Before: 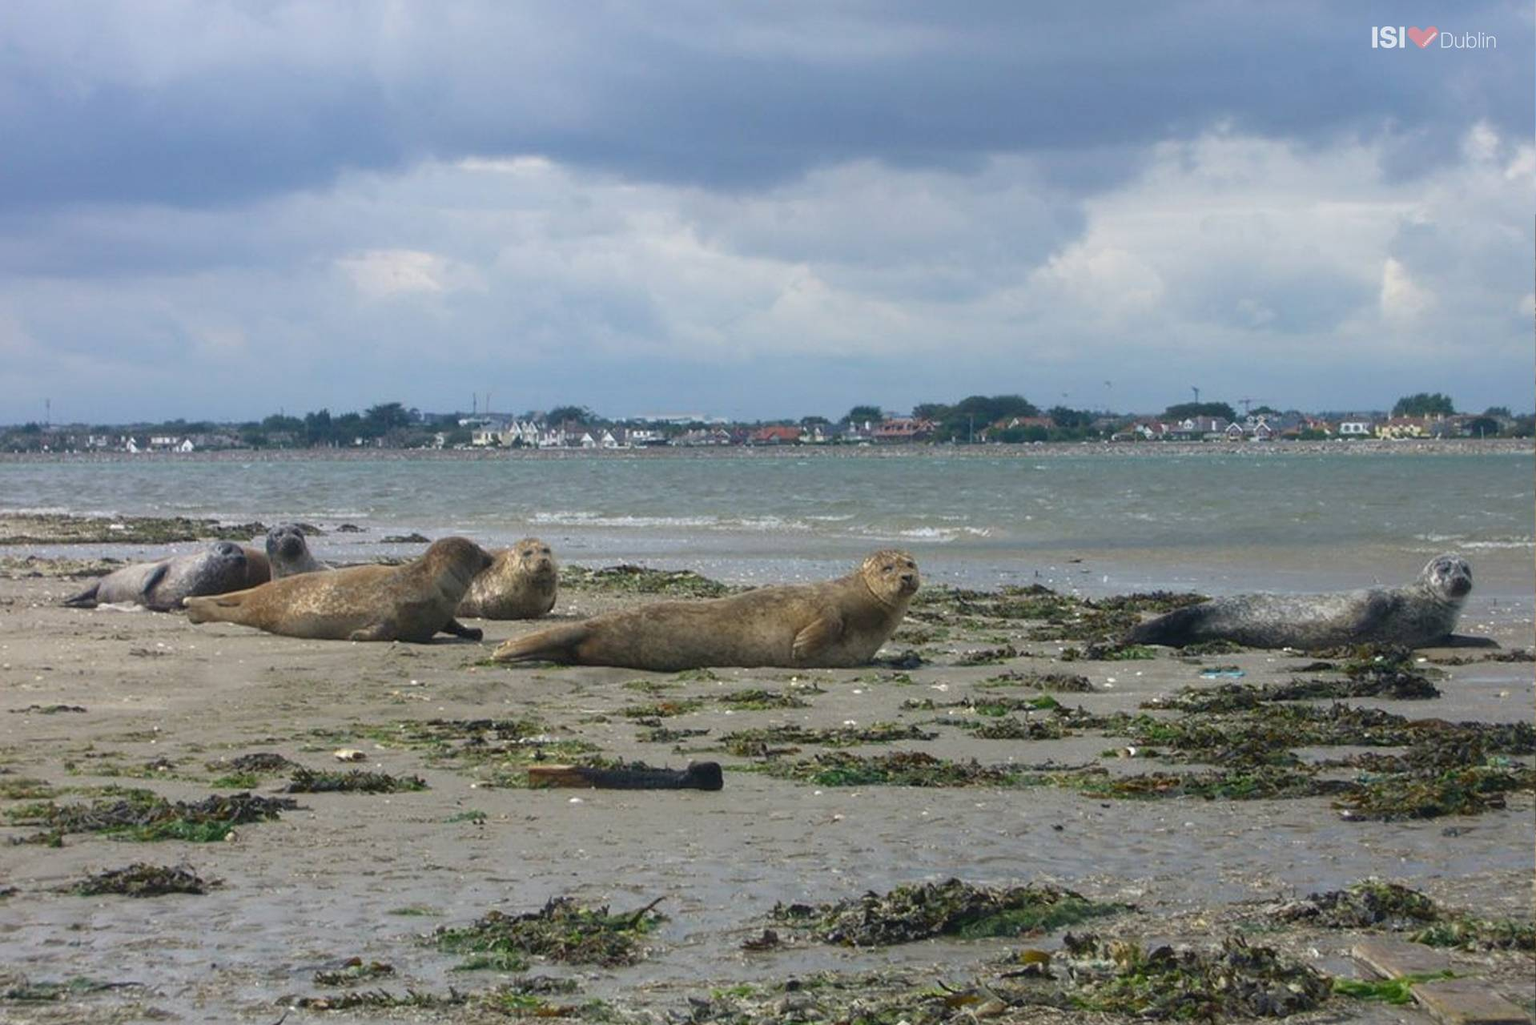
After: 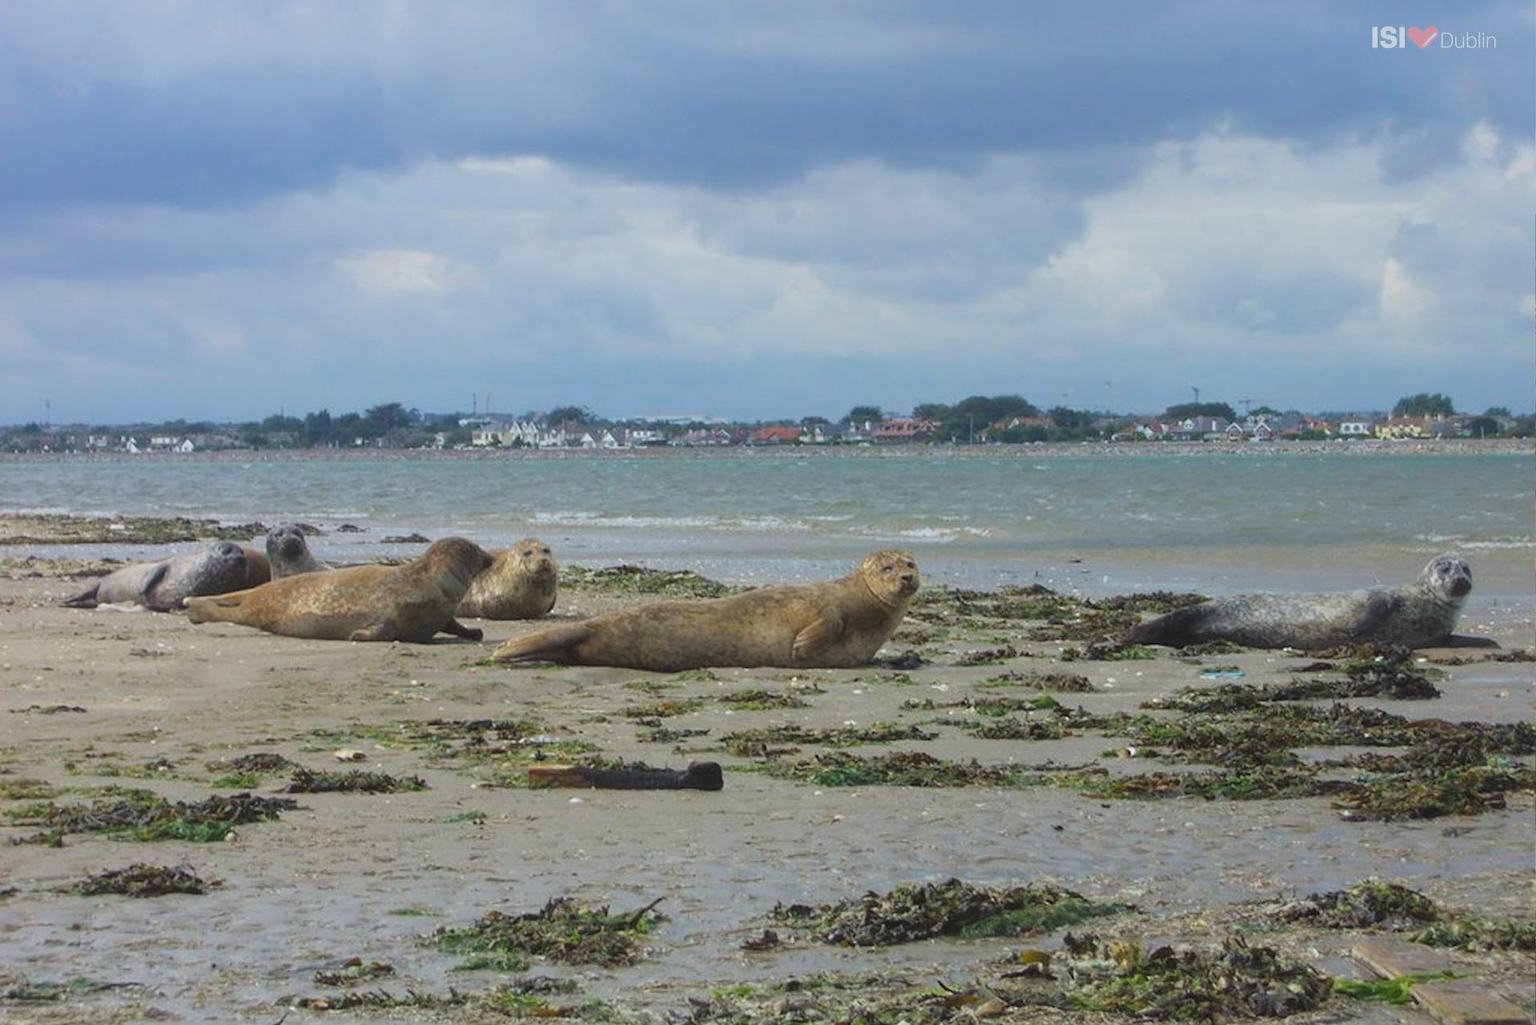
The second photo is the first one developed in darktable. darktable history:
color correction: highlights a* -2.72, highlights b* -2.33, shadows a* 2.42, shadows b* 2.64
shadows and highlights: shadows 25.41, highlights -25.09
exposure: black level correction -0.001, exposure 0.079 EV, compensate highlight preservation false
filmic rgb: black relative exposure -7.74 EV, white relative exposure 4.45 EV, target black luminance 0%, hardness 3.75, latitude 50.79%, contrast 1.071, highlights saturation mix 9.33%, shadows ↔ highlights balance -0.239%
sharpen: radius 5.301, amount 0.312, threshold 26.485
color balance rgb: global offset › luminance 1.97%, perceptual saturation grading › global saturation 25.187%
tone equalizer: on, module defaults
